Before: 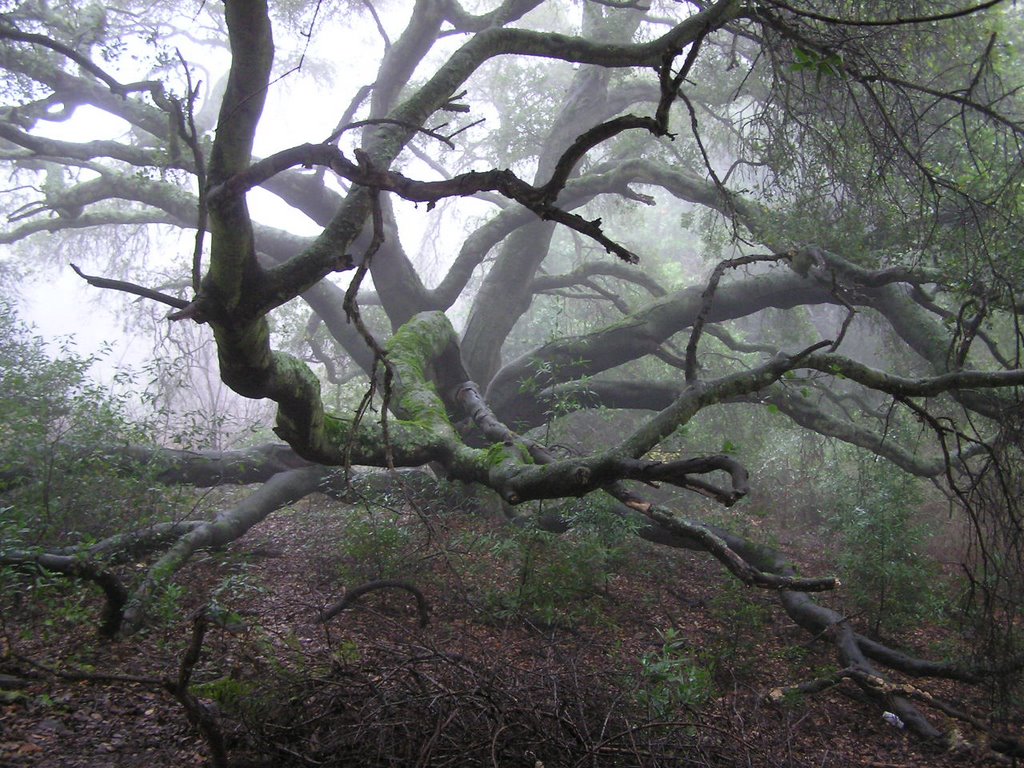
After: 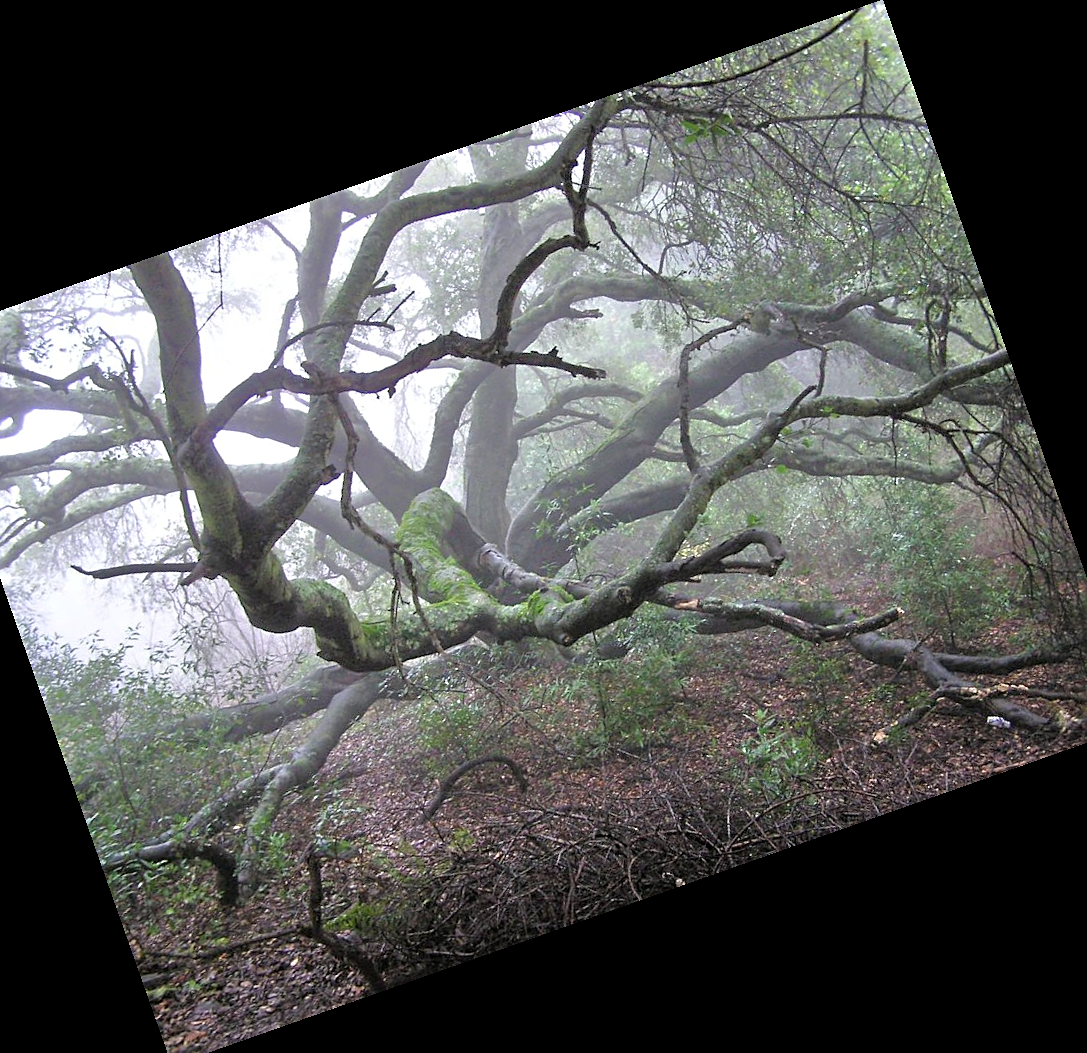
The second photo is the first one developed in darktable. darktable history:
sharpen: on, module defaults
tone equalizer: -7 EV 0.15 EV, -6 EV 0.6 EV, -5 EV 1.15 EV, -4 EV 1.33 EV, -3 EV 1.15 EV, -2 EV 0.6 EV, -1 EV 0.15 EV, mask exposure compensation -0.5 EV
crop and rotate: angle 19.43°, left 6.812%, right 4.125%, bottom 1.087%
